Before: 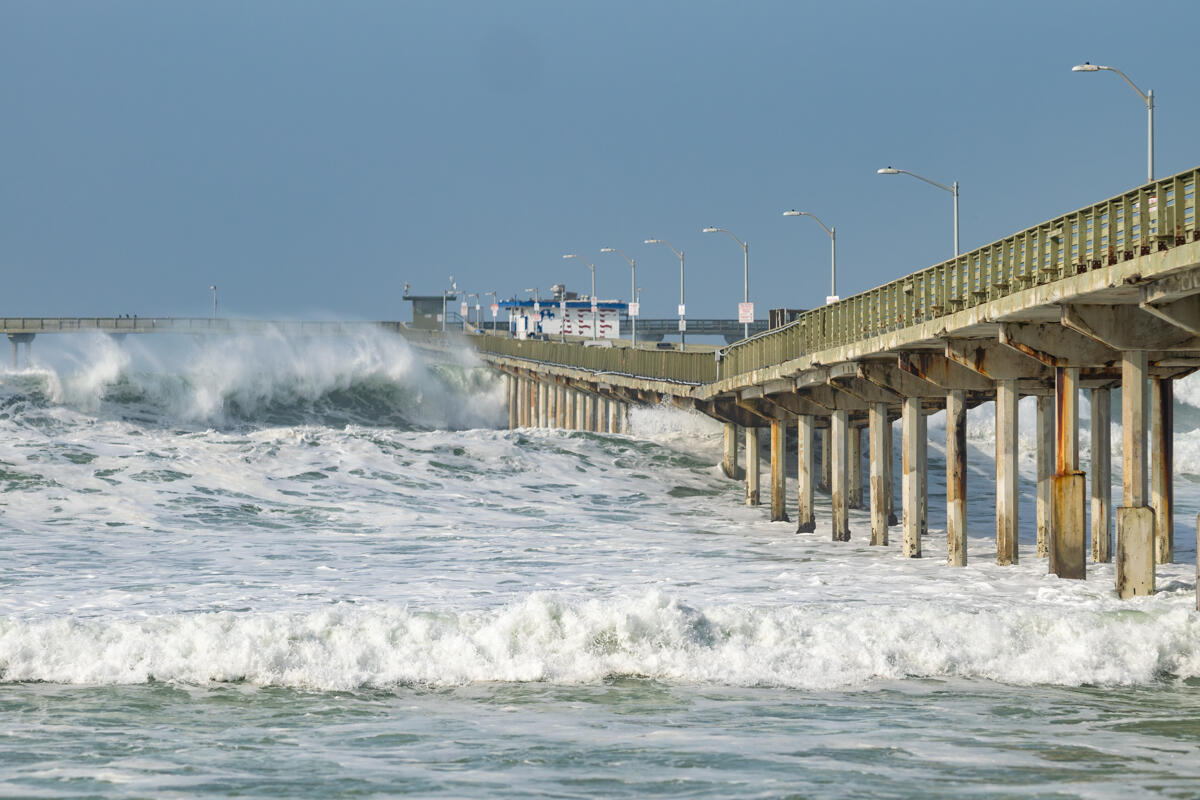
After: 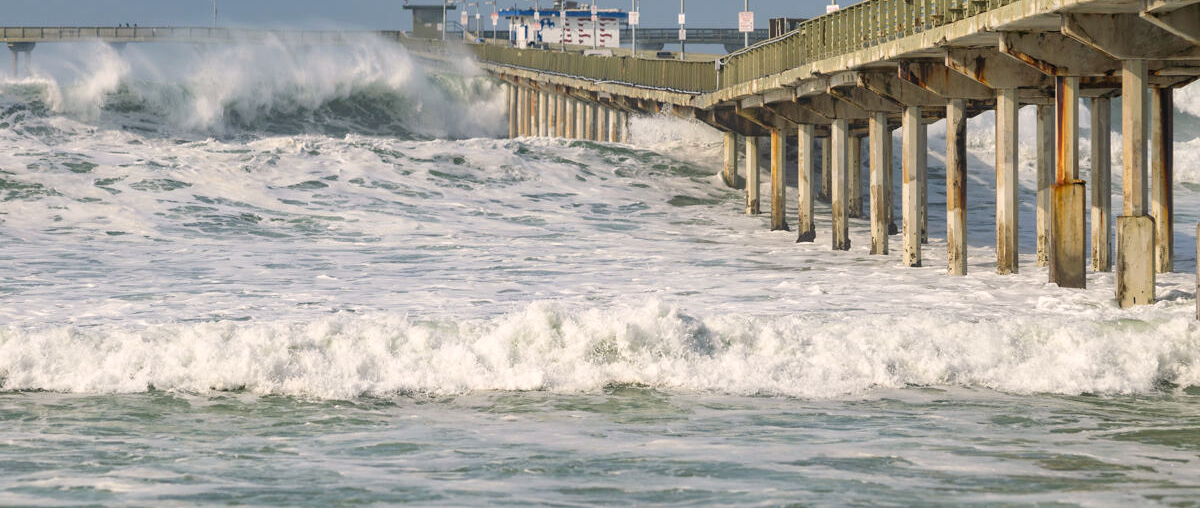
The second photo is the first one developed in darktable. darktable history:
crop and rotate: top 36.435%
color correction: highlights a* 3.84, highlights b* 5.07
